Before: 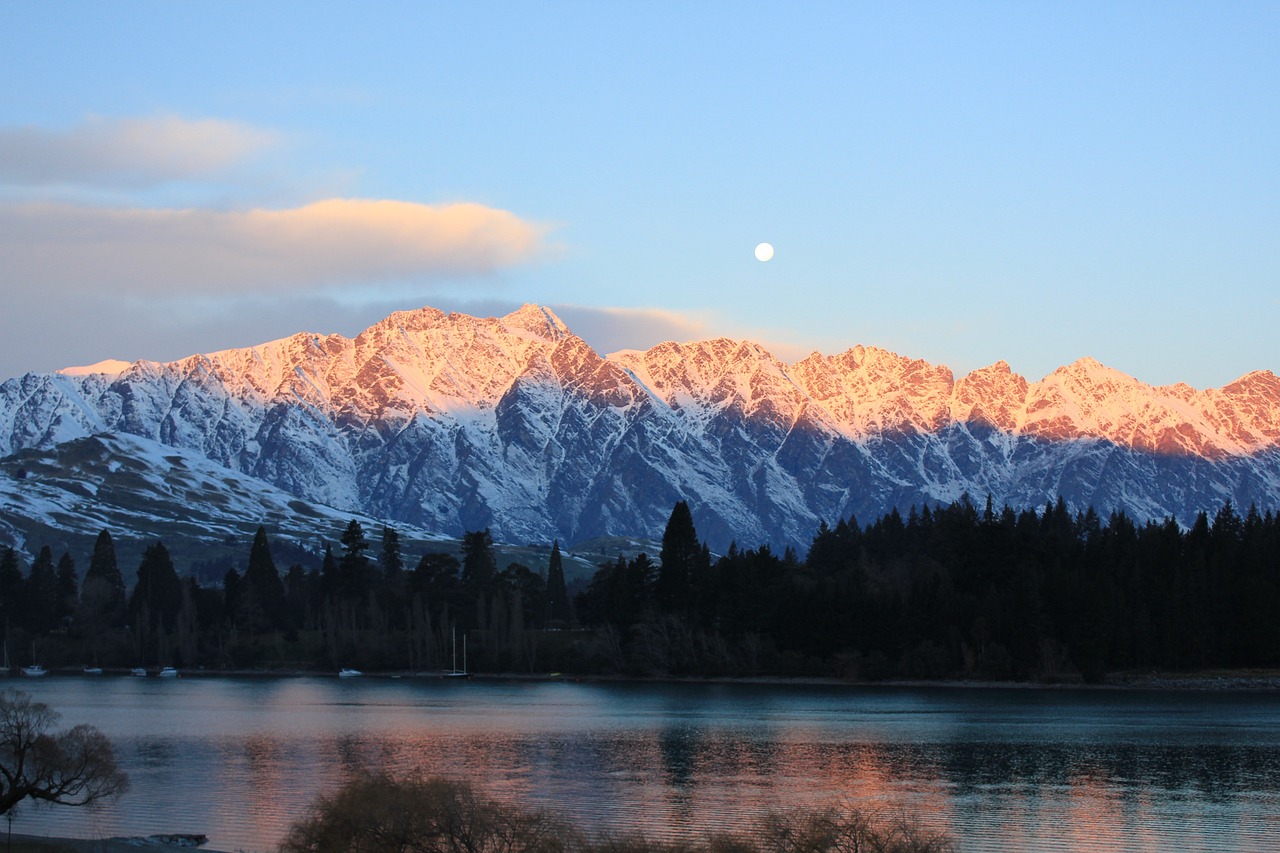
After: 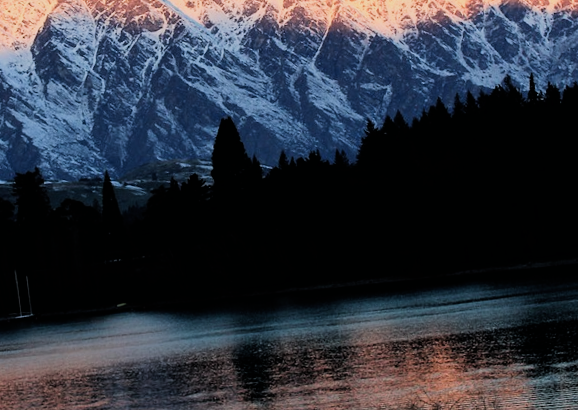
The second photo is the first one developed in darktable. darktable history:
crop: left 37.221%, top 45.169%, right 20.63%, bottom 13.777%
rotate and perspective: rotation -6.83°, automatic cropping off
filmic rgb: black relative exposure -5 EV, hardness 2.88, contrast 1.4, highlights saturation mix -30%
